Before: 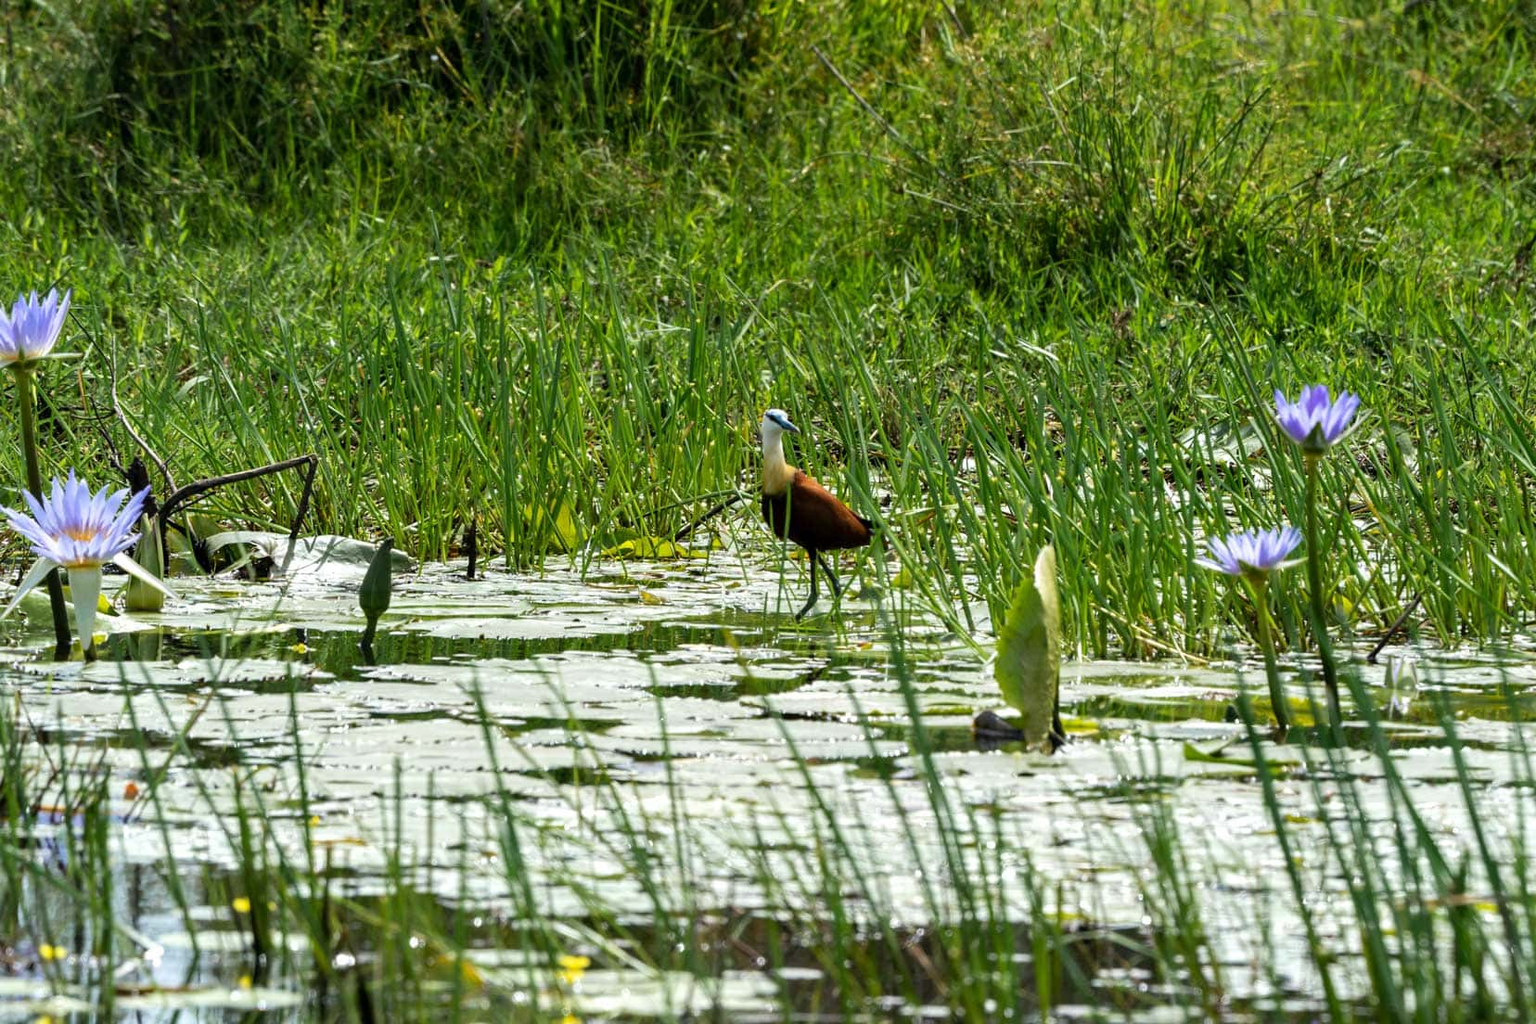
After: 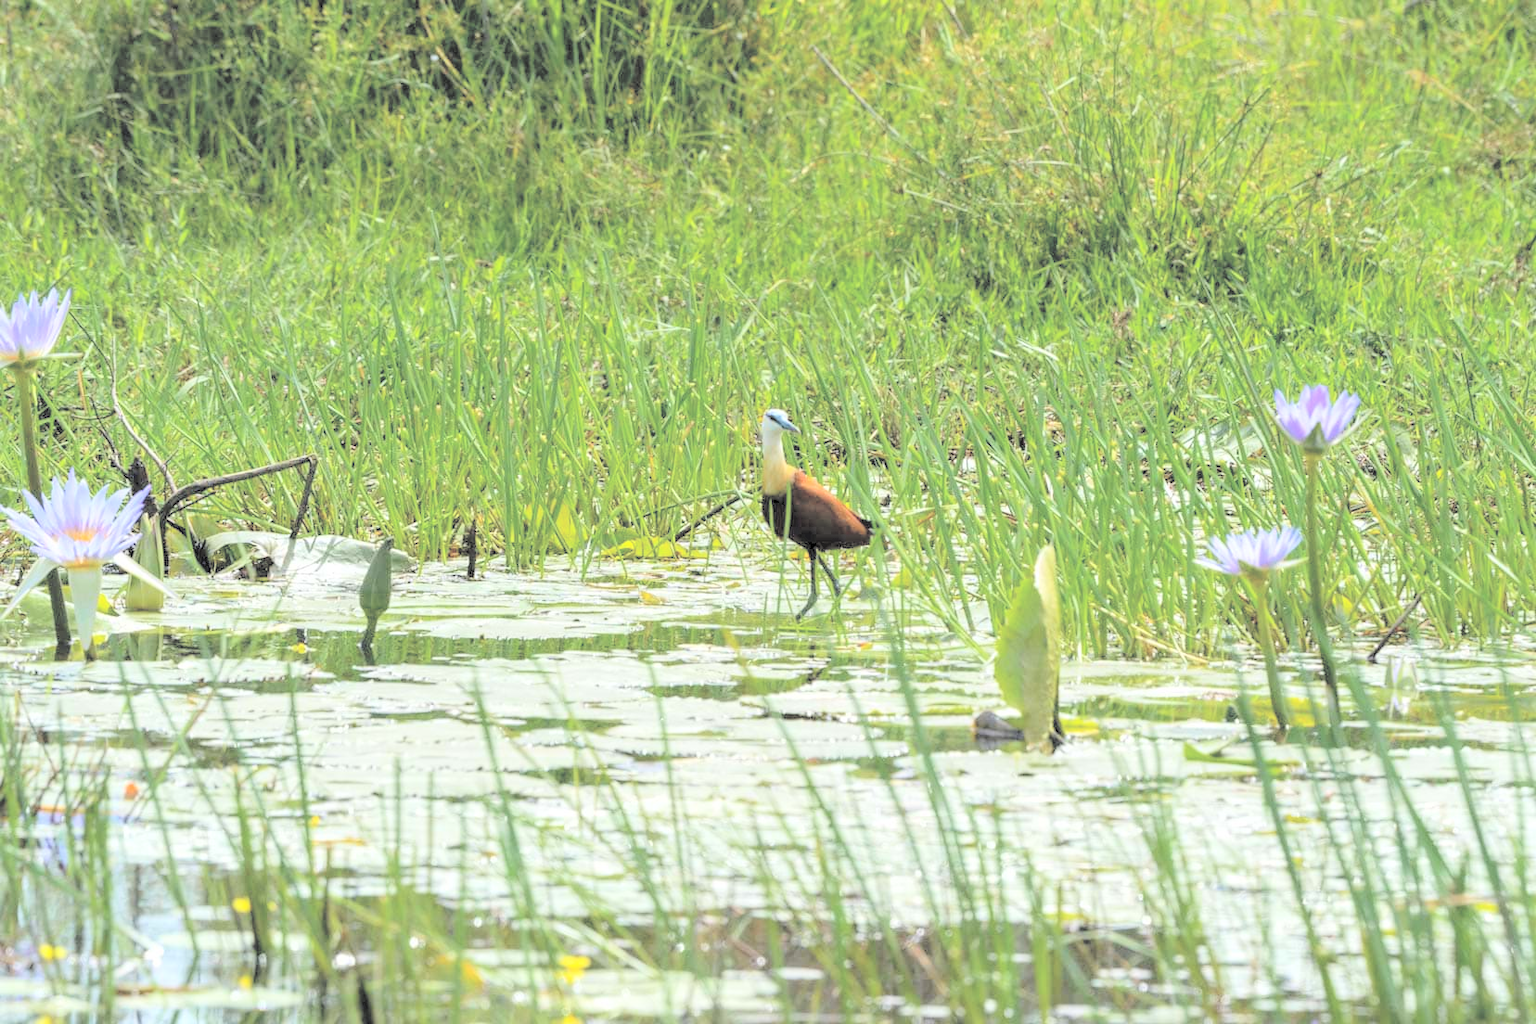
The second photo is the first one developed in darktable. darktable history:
contrast brightness saturation: brightness 0.985
